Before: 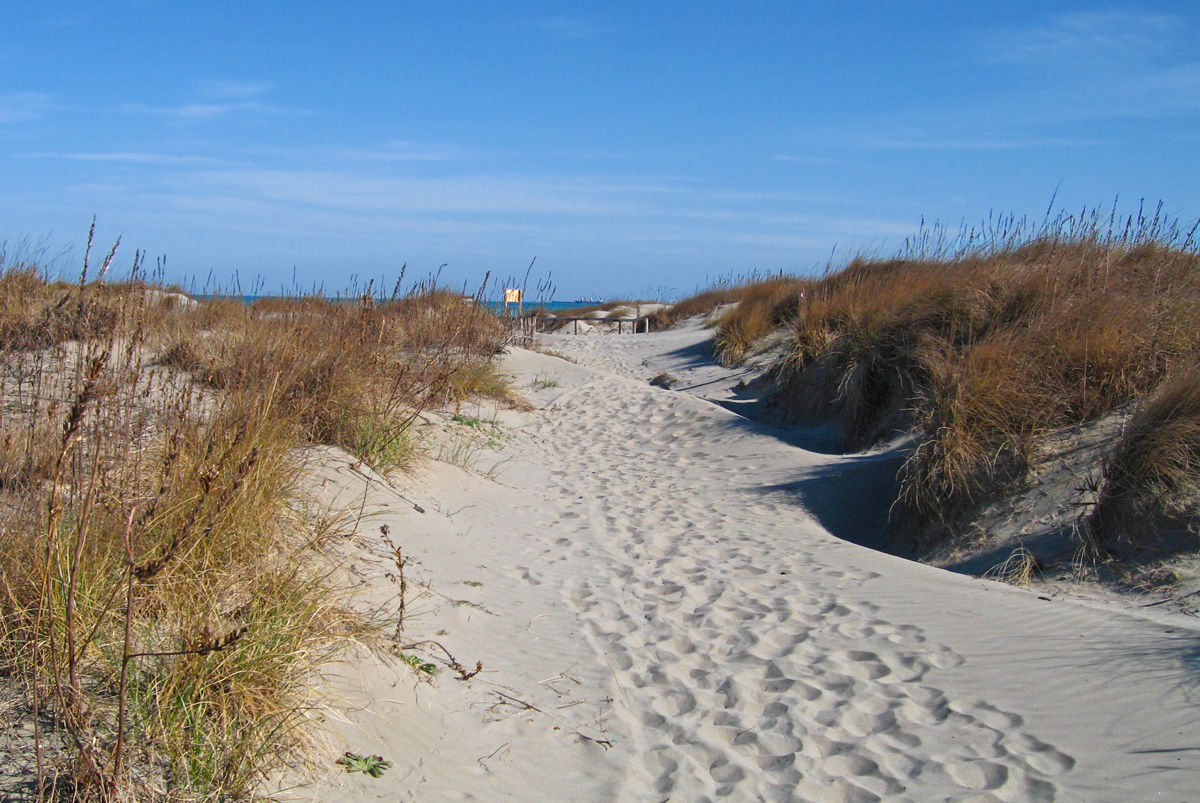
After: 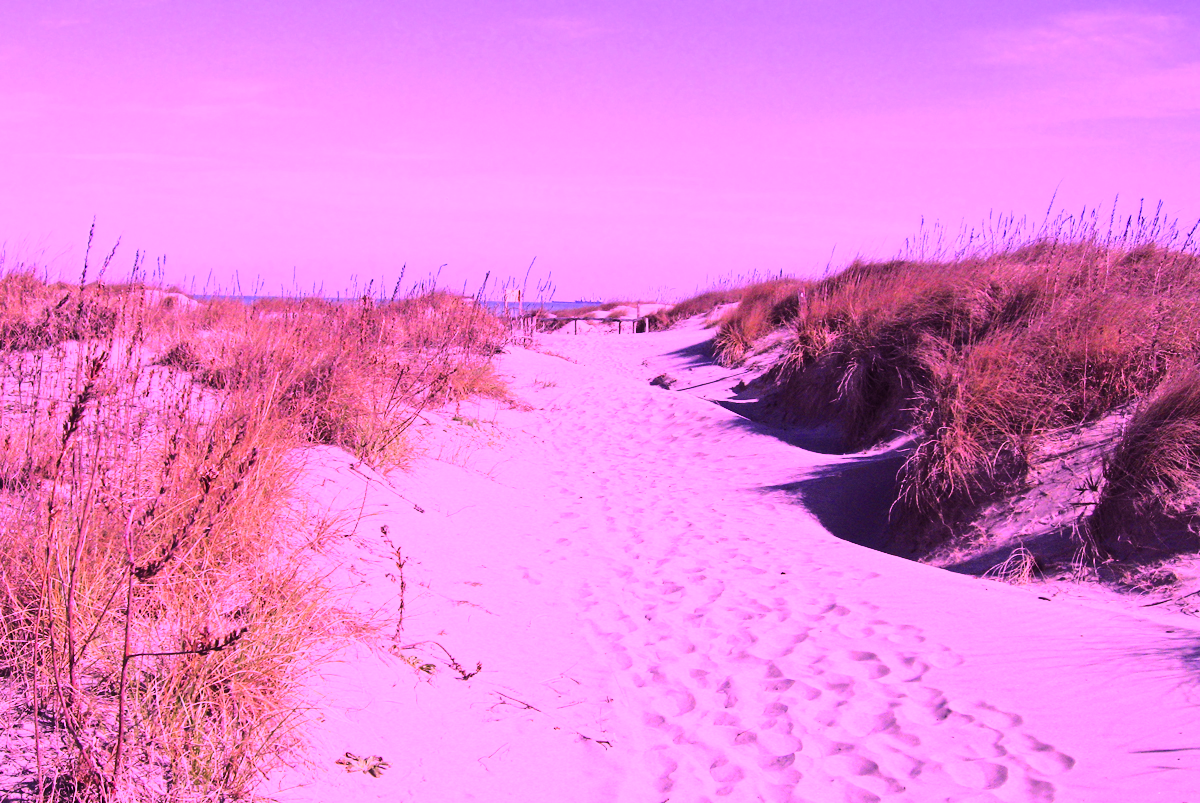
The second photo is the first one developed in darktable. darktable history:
color calibration: illuminant custom, x 0.261, y 0.521, temperature 7054.11 K
base curve: curves: ch0 [(0, 0) (0.032, 0.037) (0.105, 0.228) (0.435, 0.76) (0.856, 0.983) (1, 1)]
